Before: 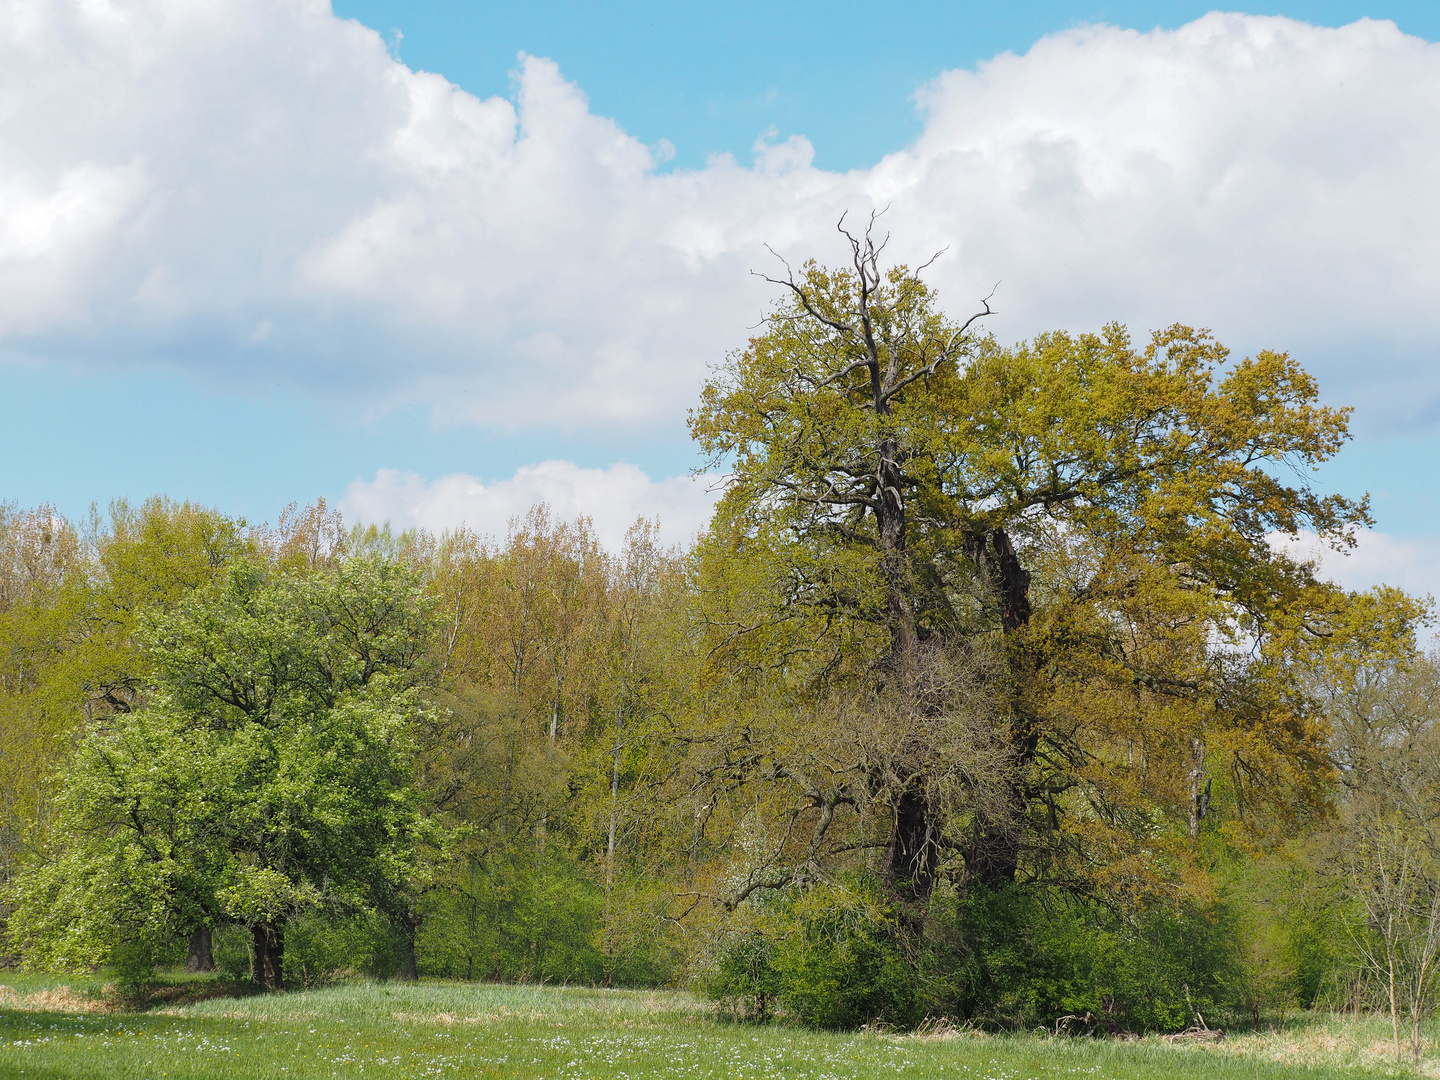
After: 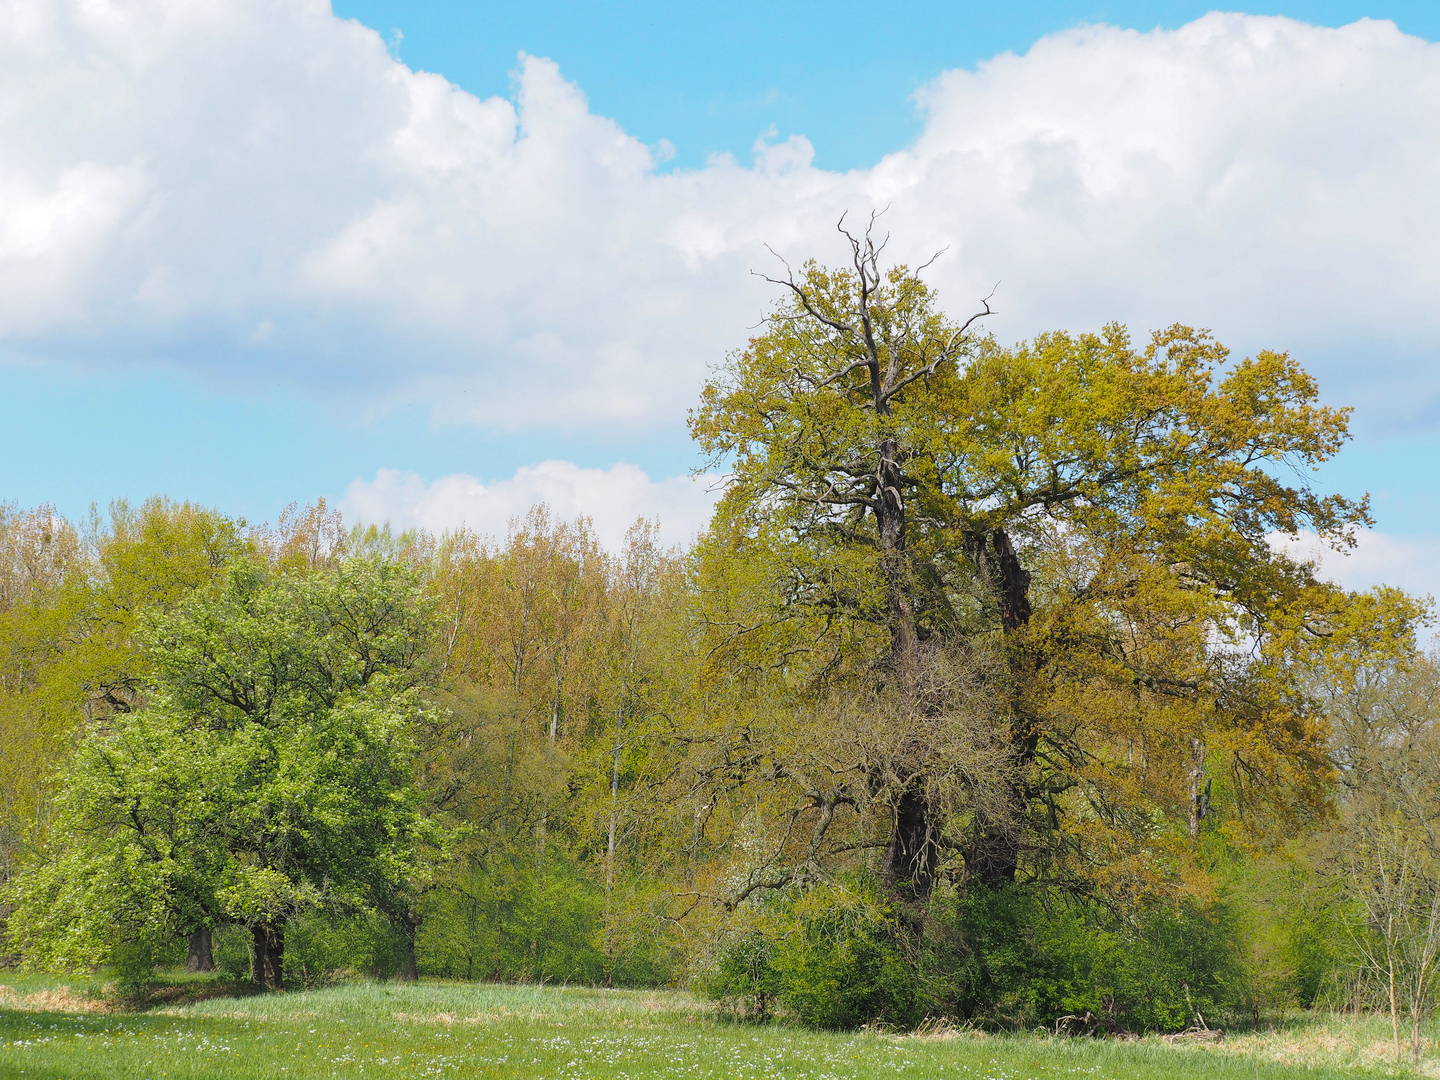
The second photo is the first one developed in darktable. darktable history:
contrast brightness saturation: contrast 0.032, brightness 0.07, saturation 0.122
